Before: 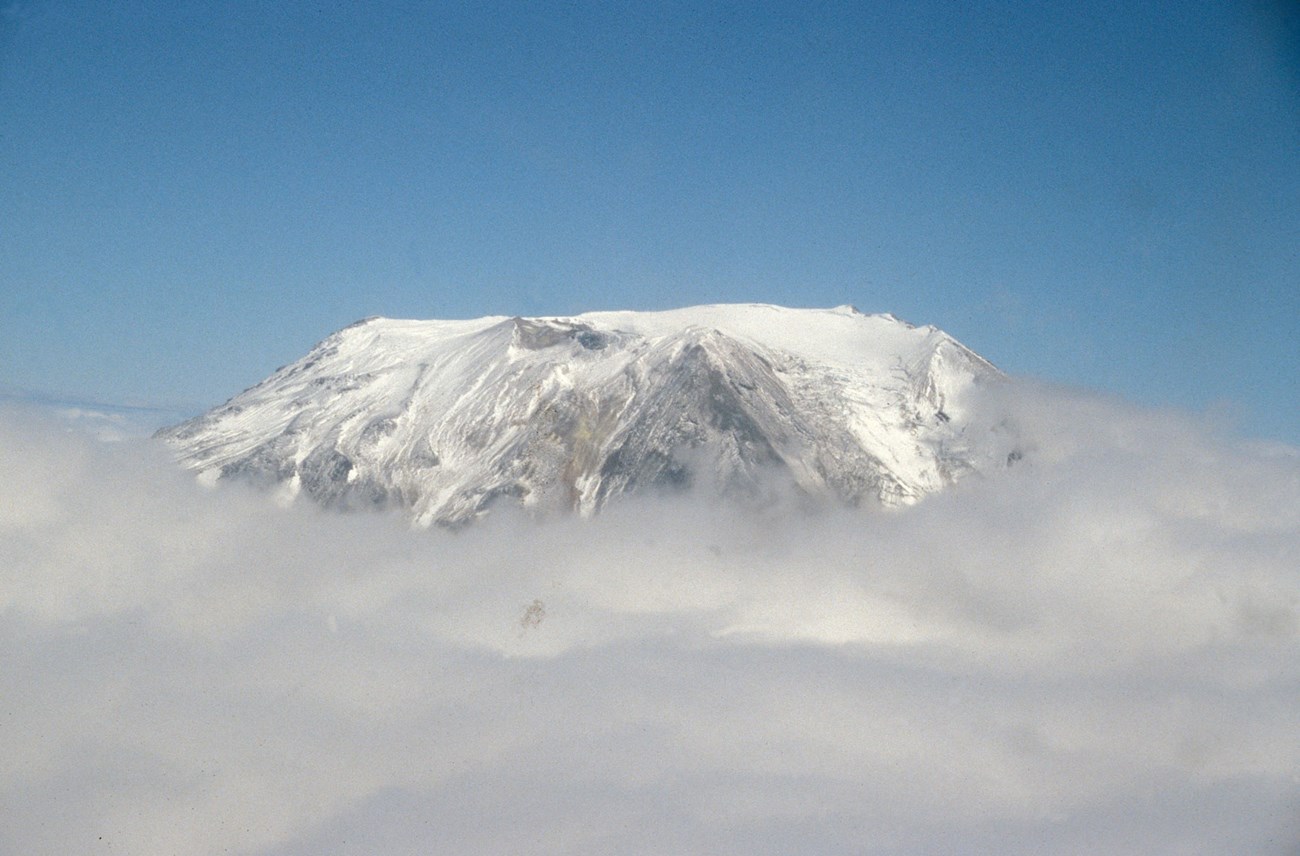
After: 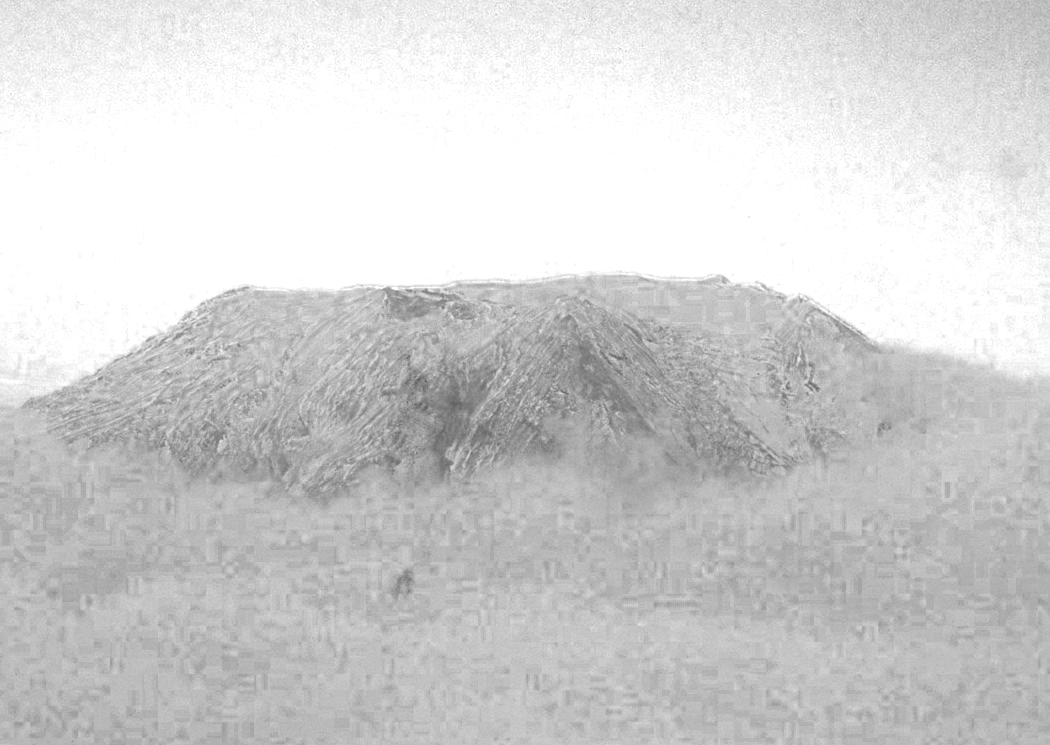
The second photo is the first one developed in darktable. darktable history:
color zones: curves: ch0 [(0.287, 0.048) (0.493, 0.484) (0.737, 0.816)]; ch1 [(0, 0) (0.143, 0) (0.286, 0) (0.429, 0) (0.571, 0) (0.714, 0) (0.857, 0)]
color correction: highlights b* -0.003, saturation 2.13
crop: left 10%, top 3.573%, right 9.203%, bottom 9.326%
